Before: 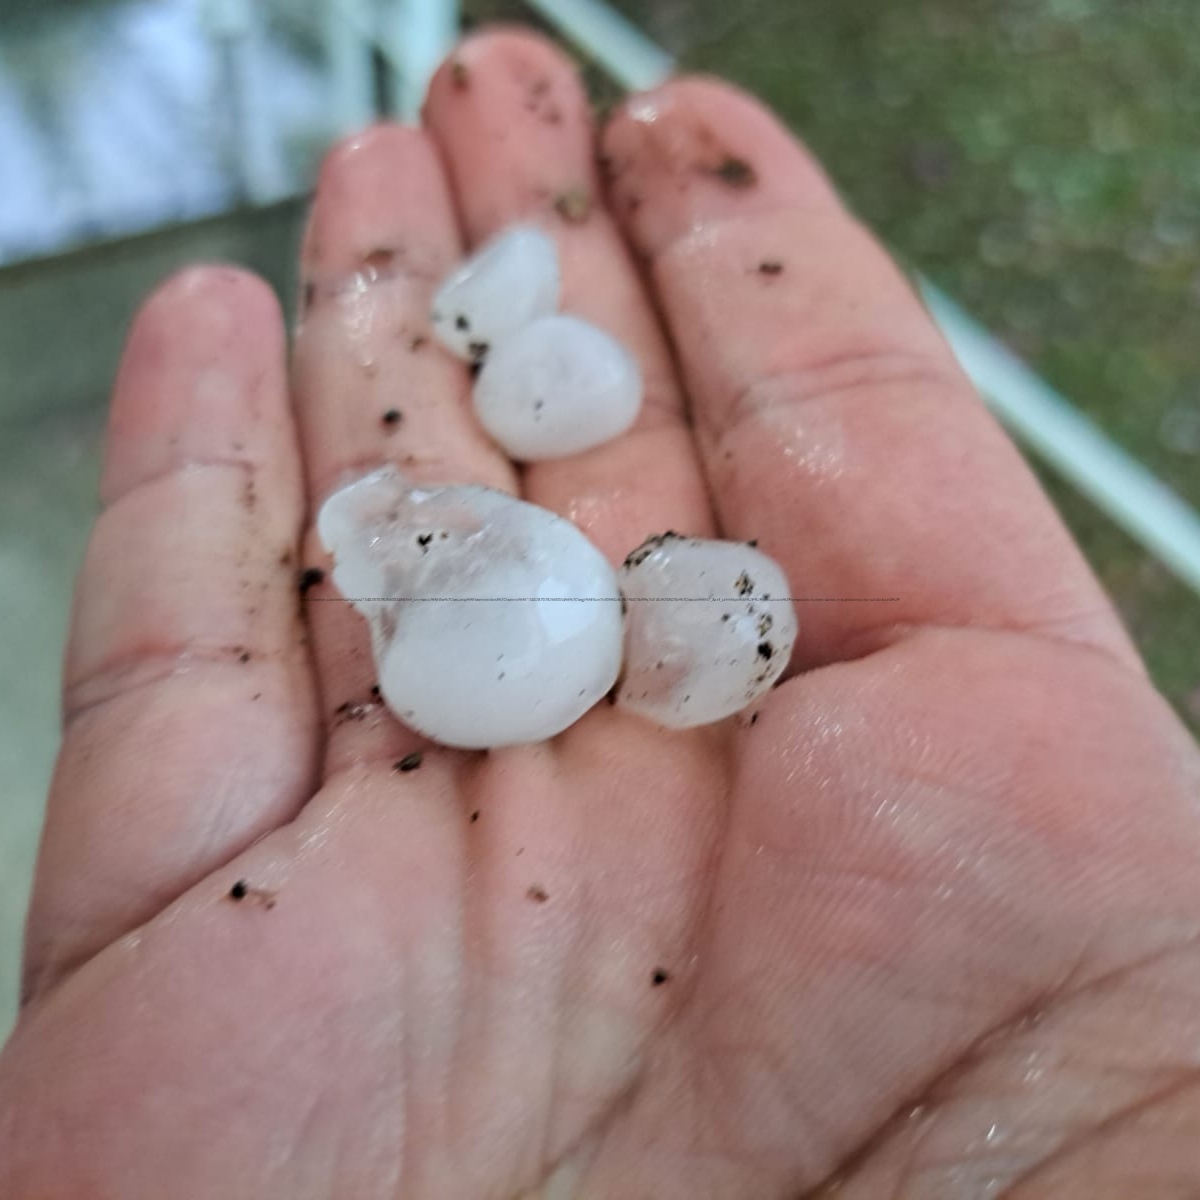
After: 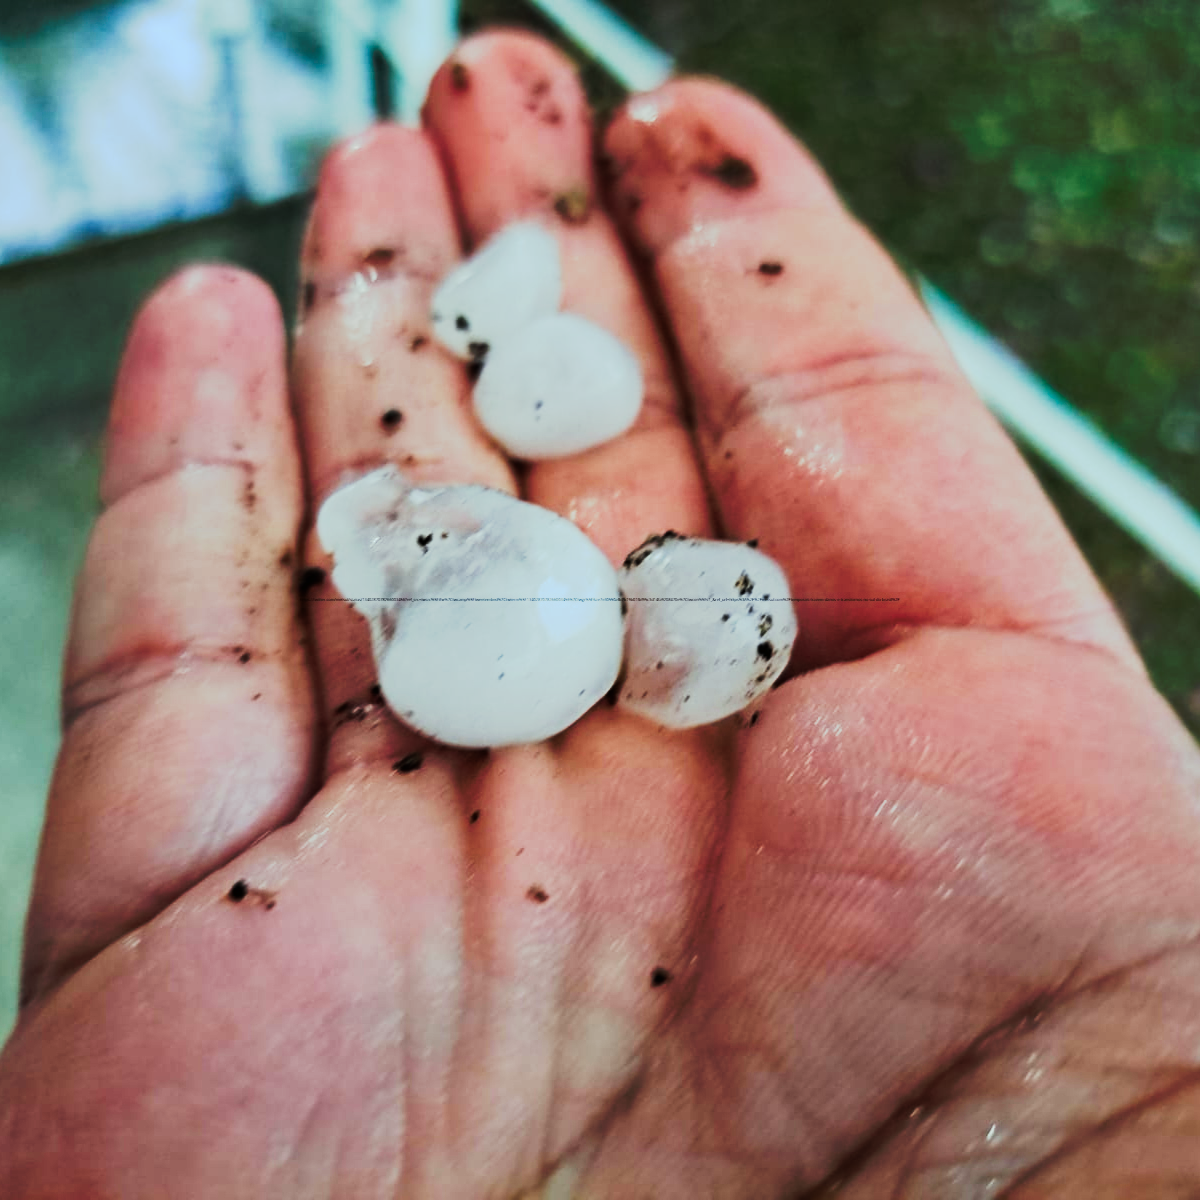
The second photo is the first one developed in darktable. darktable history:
tone curve: curves: ch0 [(0, 0) (0.003, 0.006) (0.011, 0.006) (0.025, 0.008) (0.044, 0.014) (0.069, 0.02) (0.1, 0.025) (0.136, 0.037) (0.177, 0.053) (0.224, 0.086) (0.277, 0.13) (0.335, 0.189) (0.399, 0.253) (0.468, 0.375) (0.543, 0.521) (0.623, 0.671) (0.709, 0.789) (0.801, 0.841) (0.898, 0.889) (1, 1)], preserve colors none
color correction: highlights a* -6.47, highlights b* 0.439
